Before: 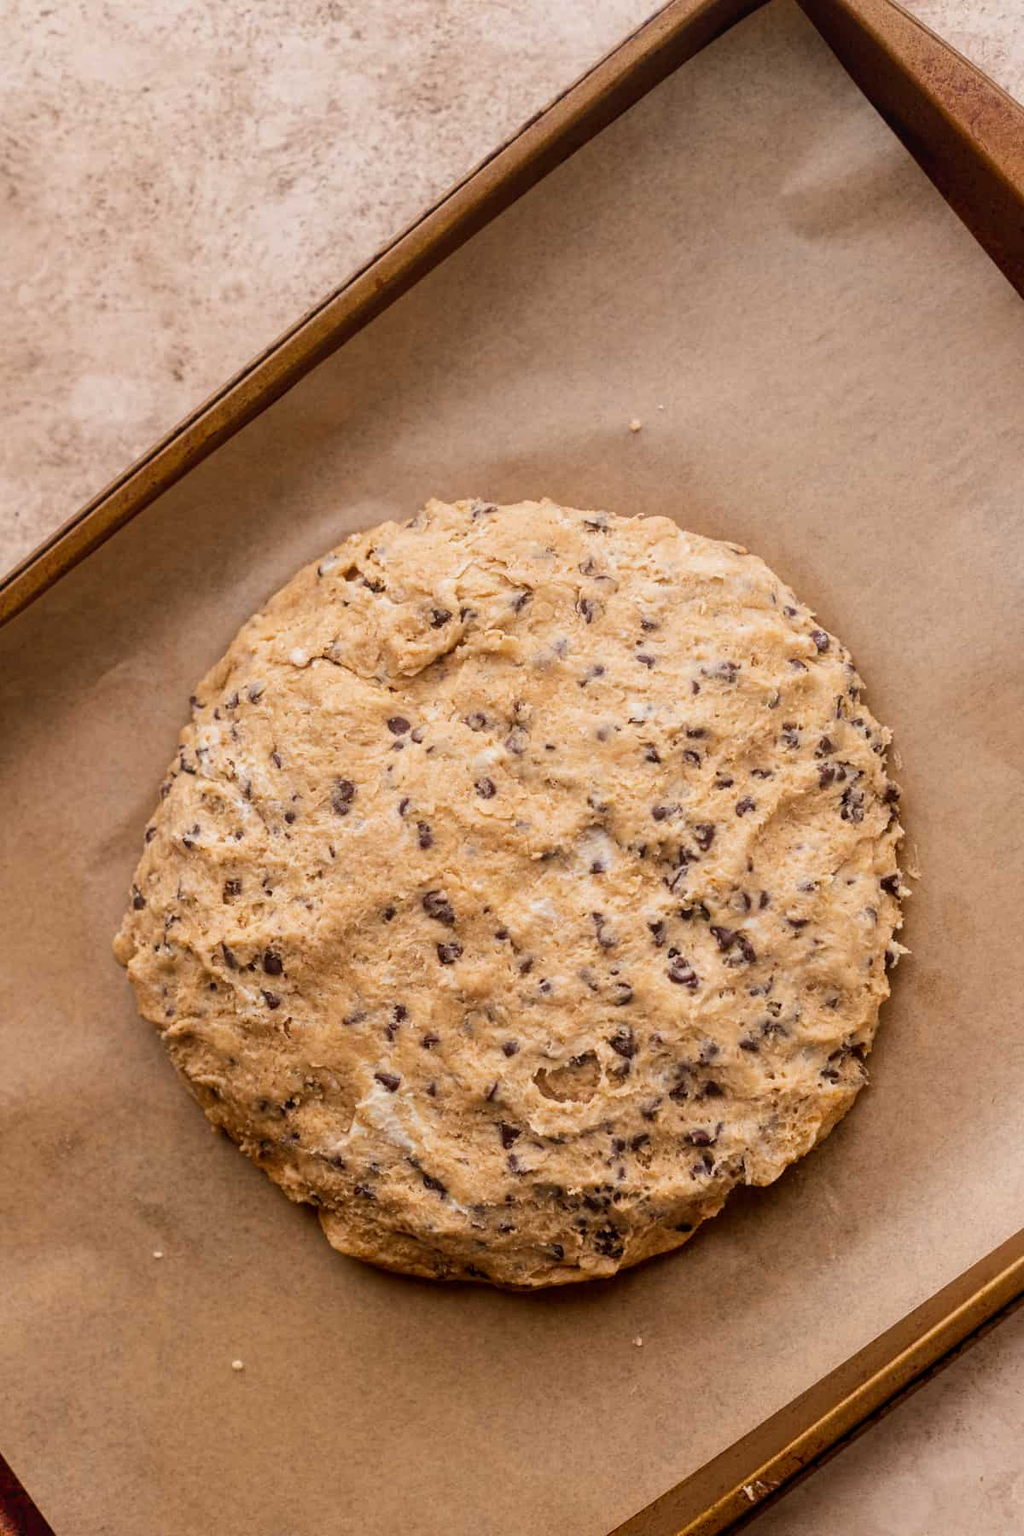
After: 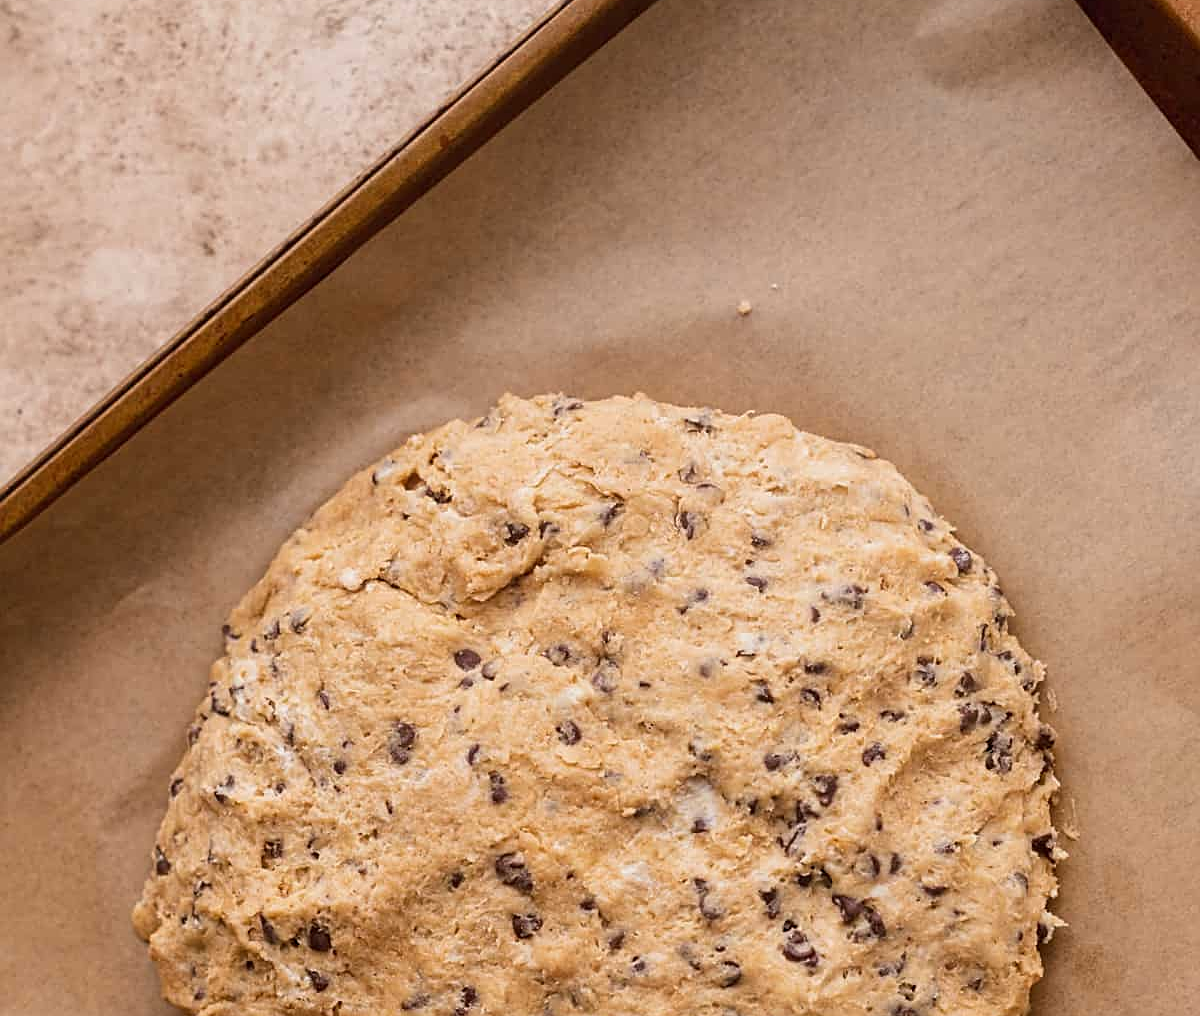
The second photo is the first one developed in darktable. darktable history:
sharpen: on, module defaults
crop and rotate: top 10.614%, bottom 32.927%
